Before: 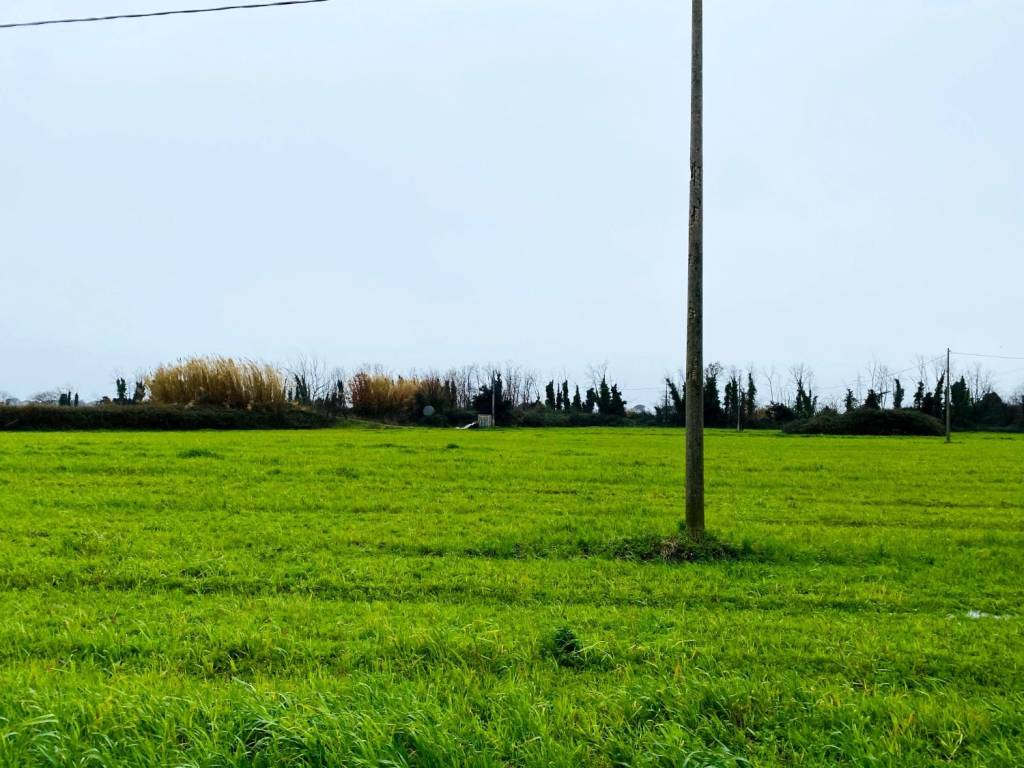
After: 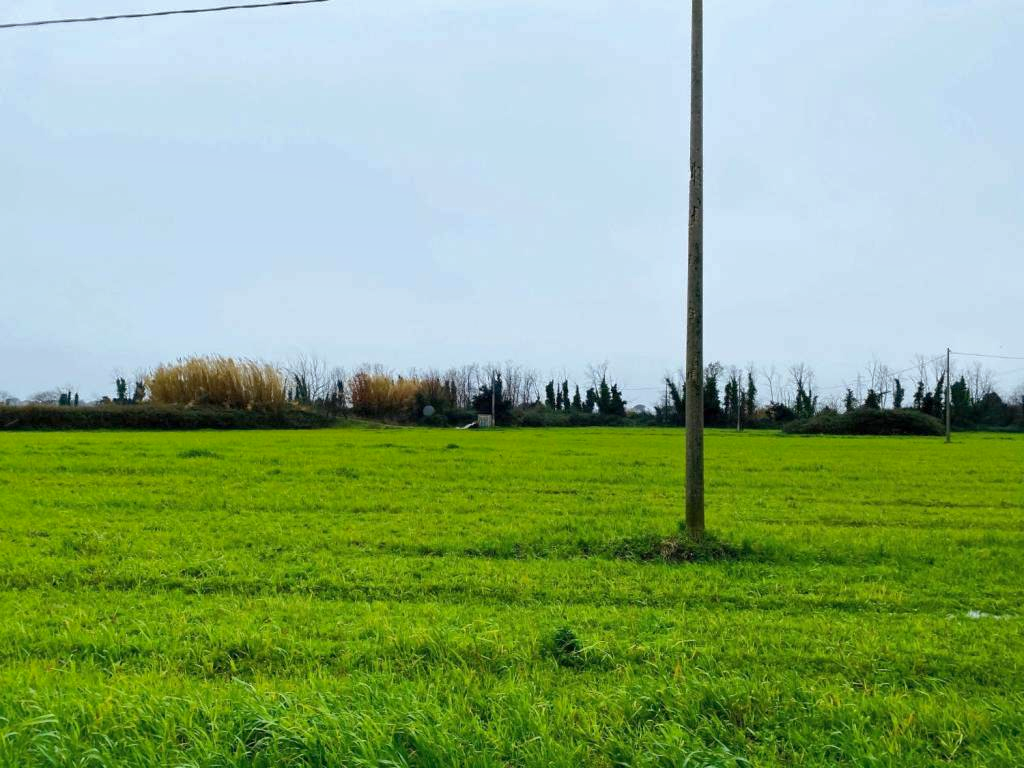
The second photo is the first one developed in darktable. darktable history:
shadows and highlights: on, module defaults
tone equalizer: -8 EV -1.84 EV, -7 EV -1.16 EV, -6 EV -1.62 EV, smoothing diameter 25%, edges refinement/feathering 10, preserve details guided filter
